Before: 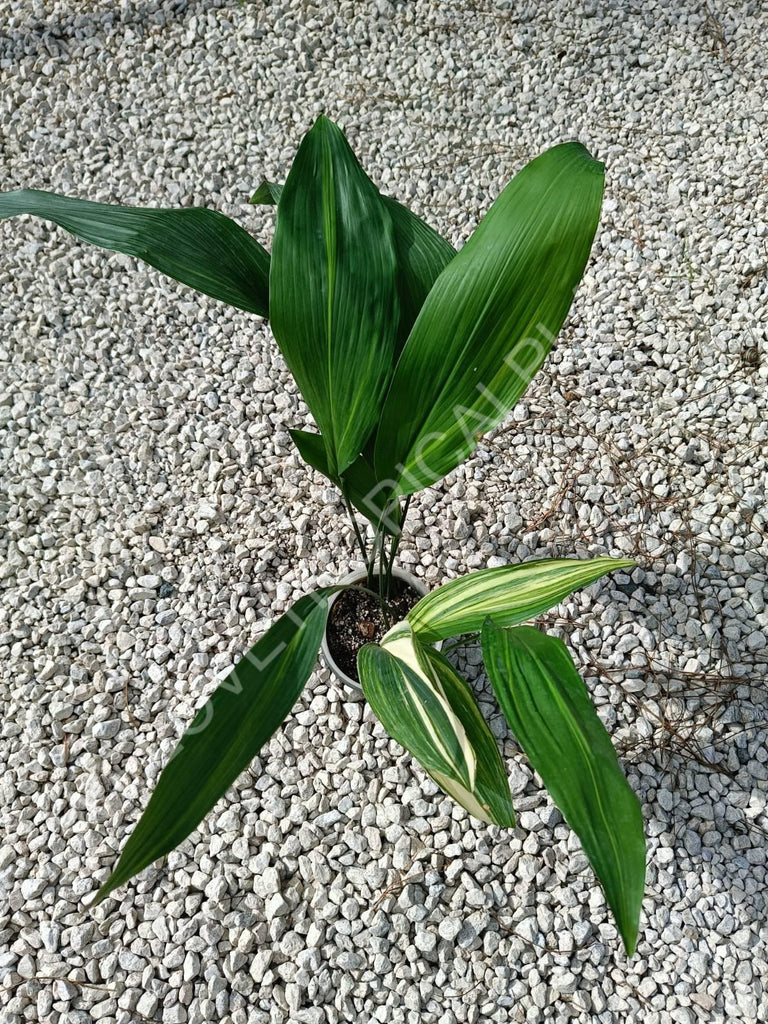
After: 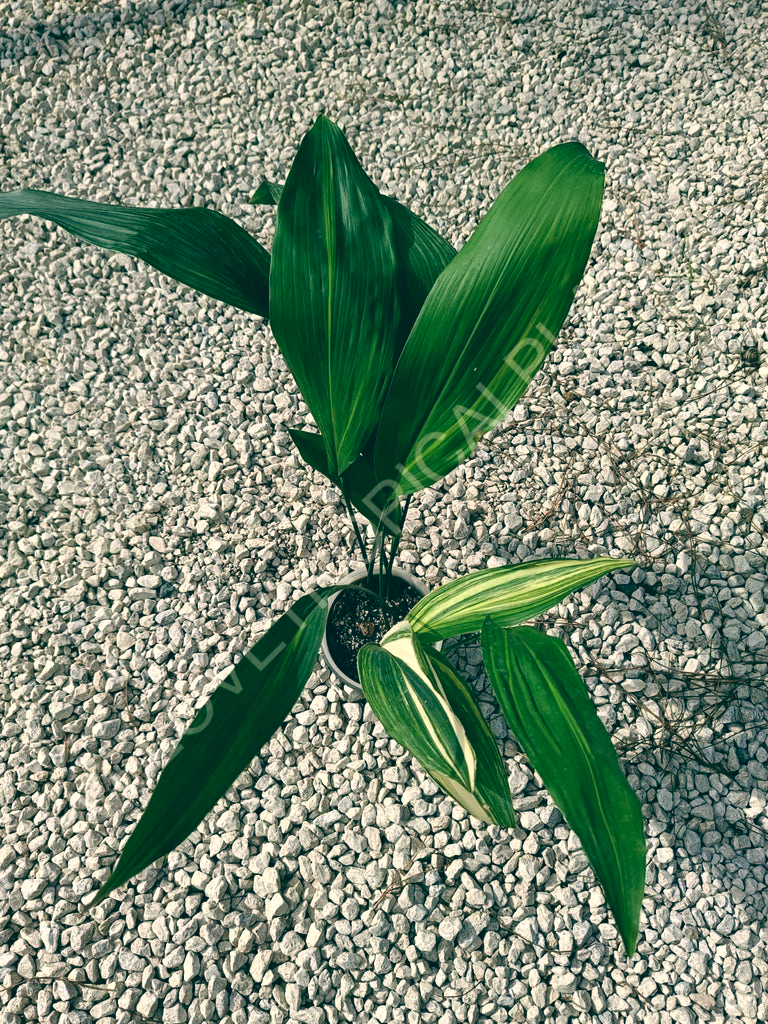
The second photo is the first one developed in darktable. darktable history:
shadows and highlights: radius 337.17, shadows 29.01, soften with gaussian
white balance: red 1, blue 1
color balance: lift [1.005, 0.99, 1.007, 1.01], gamma [1, 0.979, 1.011, 1.021], gain [0.923, 1.098, 1.025, 0.902], input saturation 90.45%, contrast 7.73%, output saturation 105.91%
